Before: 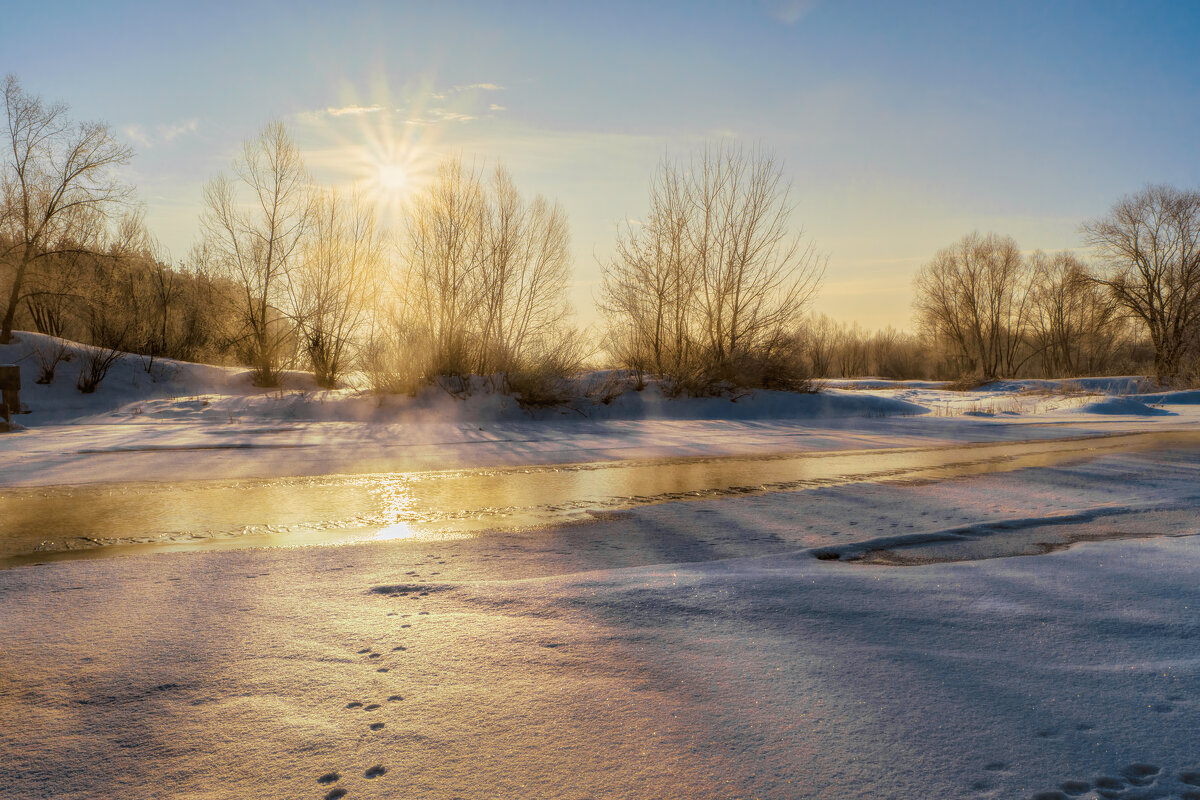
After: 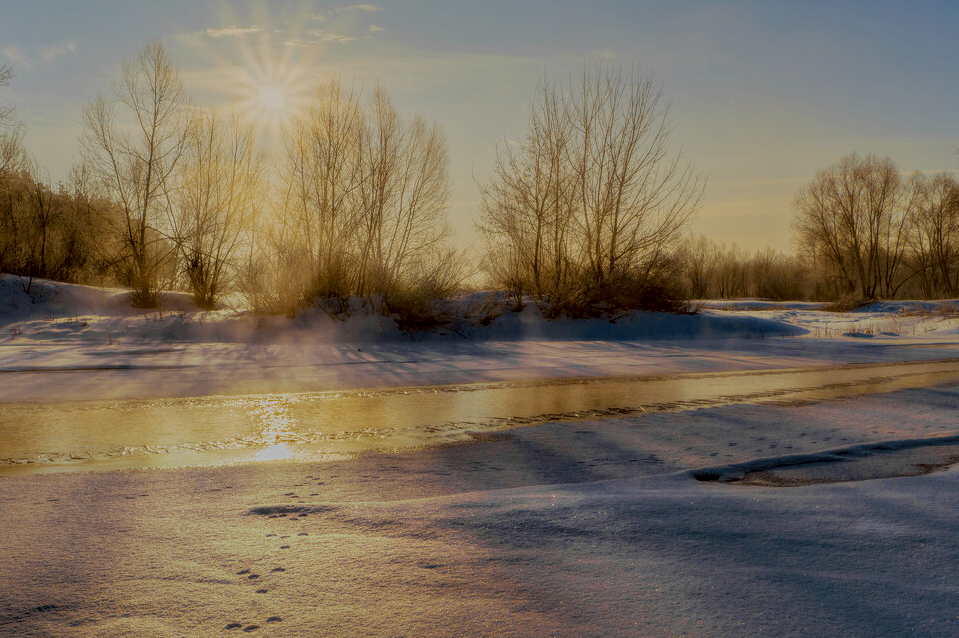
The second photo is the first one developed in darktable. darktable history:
exposure: black level correction 0.011, exposure -0.482 EV, compensate highlight preservation false
shadows and highlights: radius 119.97, shadows 21.95, white point adjustment -9.53, highlights -13.79, soften with gaussian
crop and rotate: left 10.156%, top 9.899%, right 9.908%, bottom 10.298%
